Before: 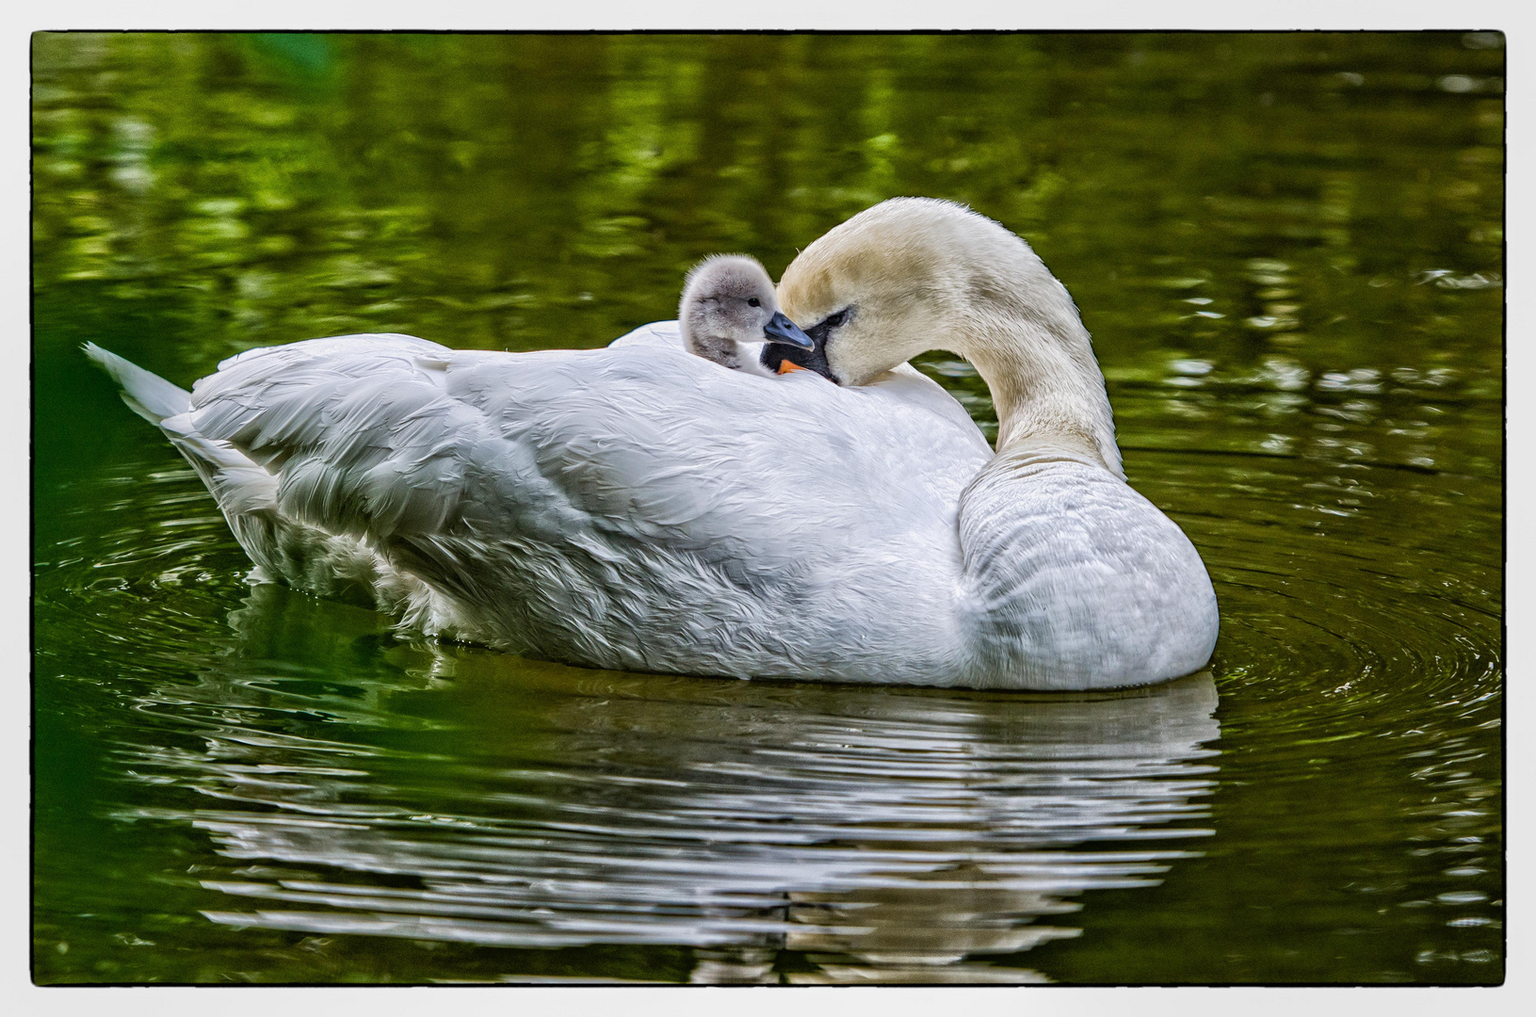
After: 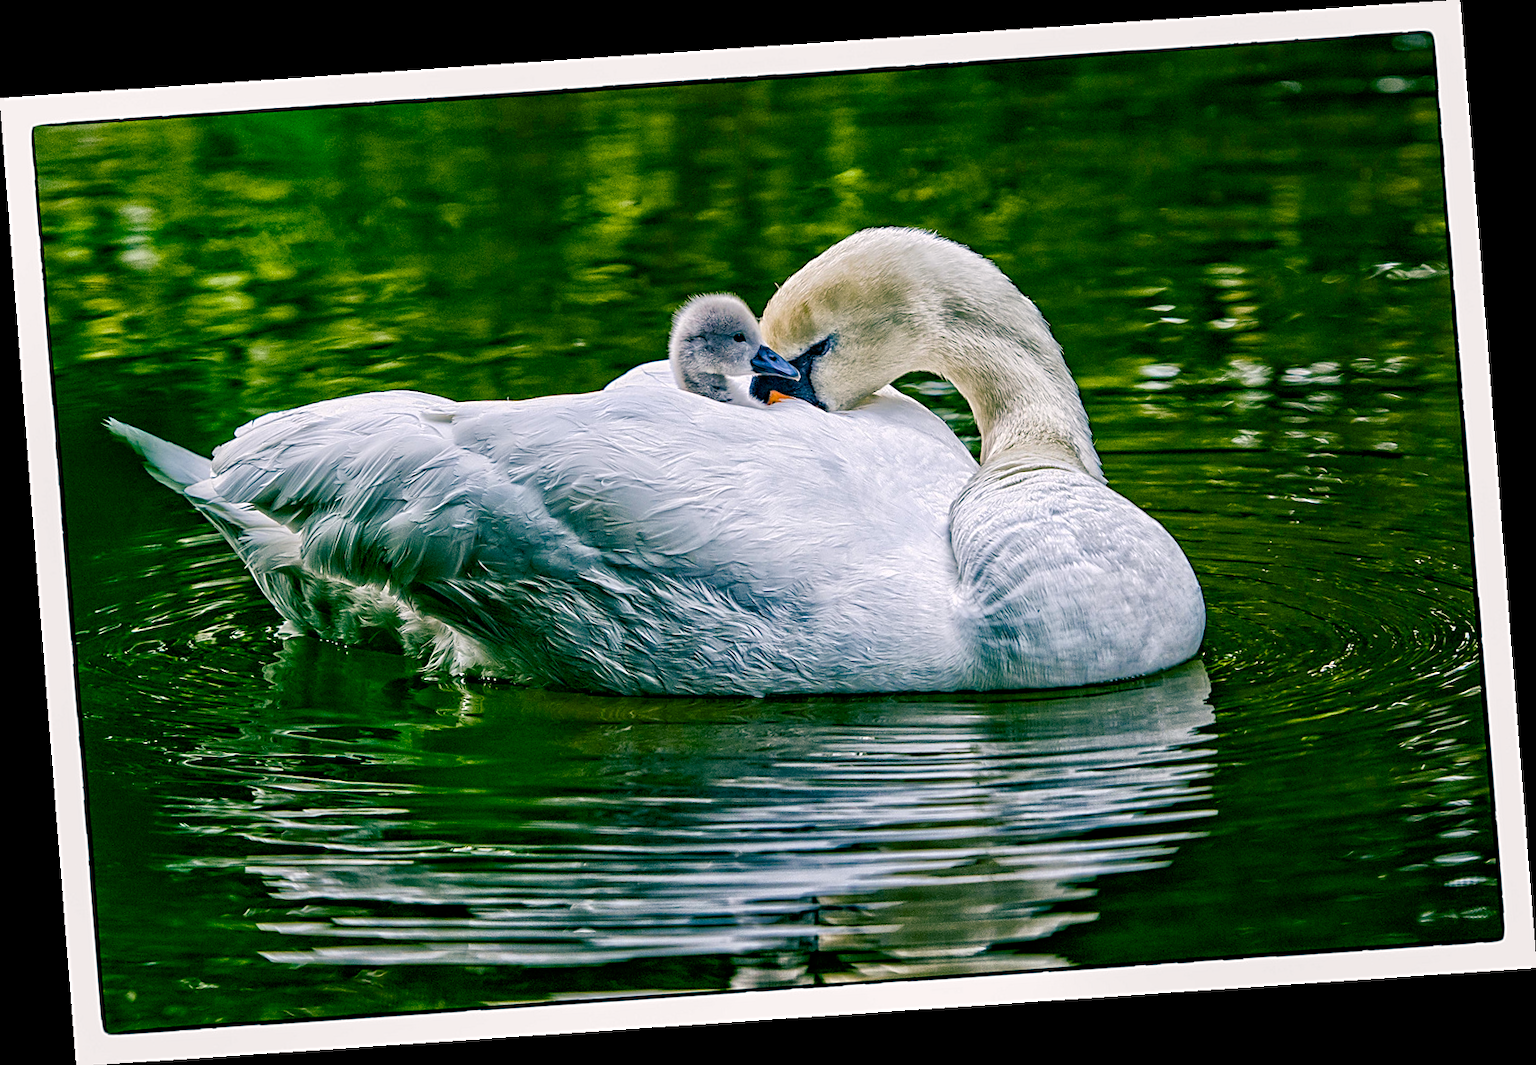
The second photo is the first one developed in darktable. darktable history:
sharpen: on, module defaults
rotate and perspective: rotation -4.2°, shear 0.006, automatic cropping off
color balance rgb: shadows lift › luminance -28.76%, shadows lift › chroma 10%, shadows lift › hue 230°, power › chroma 0.5%, power › hue 215°, highlights gain › luminance 7.14%, highlights gain › chroma 1%, highlights gain › hue 50°, global offset › luminance -0.29%, global offset › hue 260°, perceptual saturation grading › global saturation 20%, perceptual saturation grading › highlights -13.92%, perceptual saturation grading › shadows 50%
